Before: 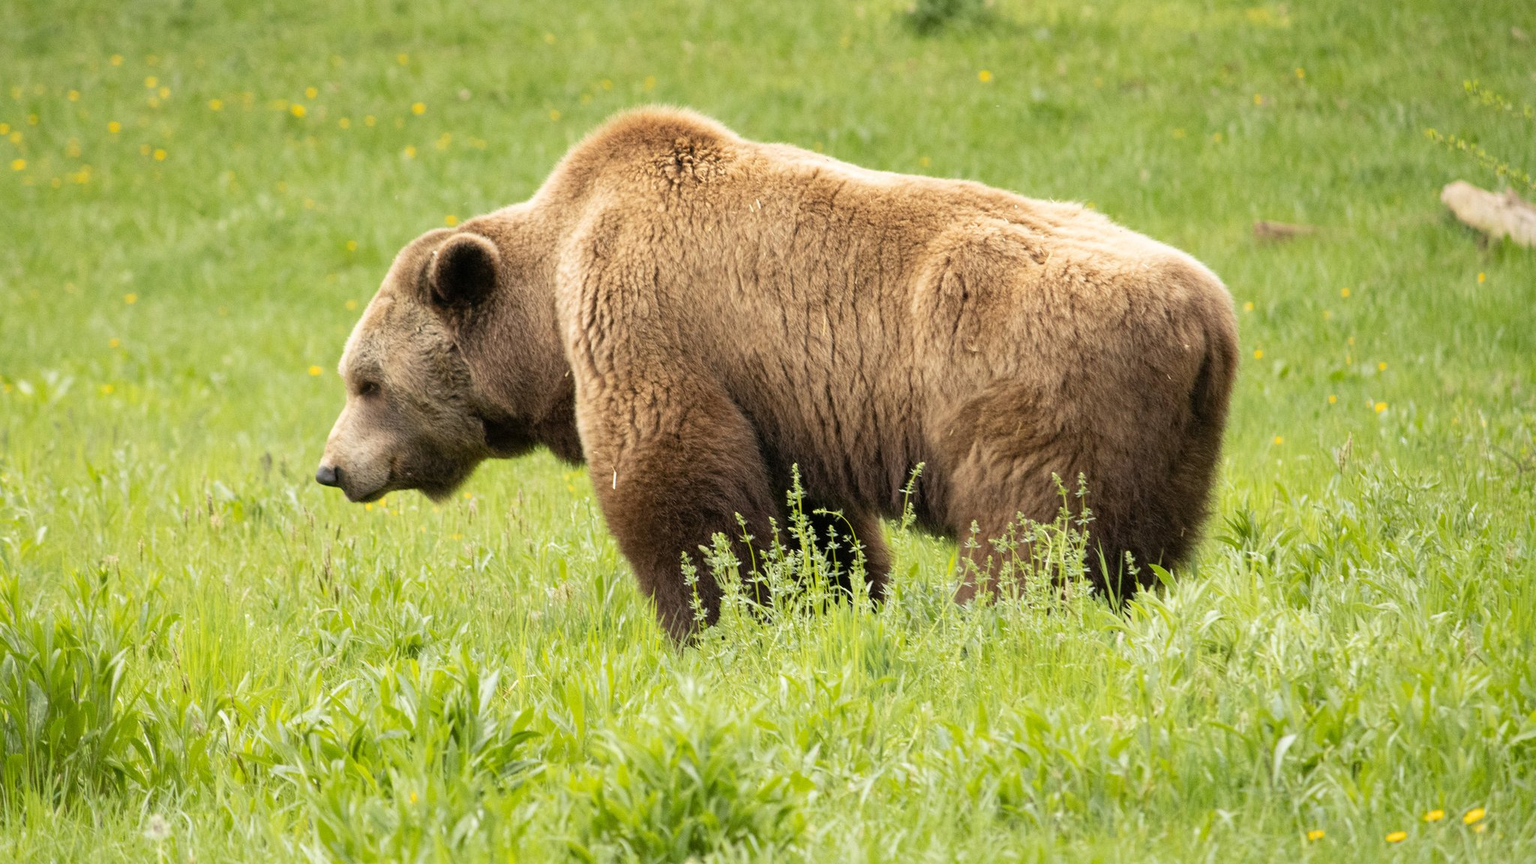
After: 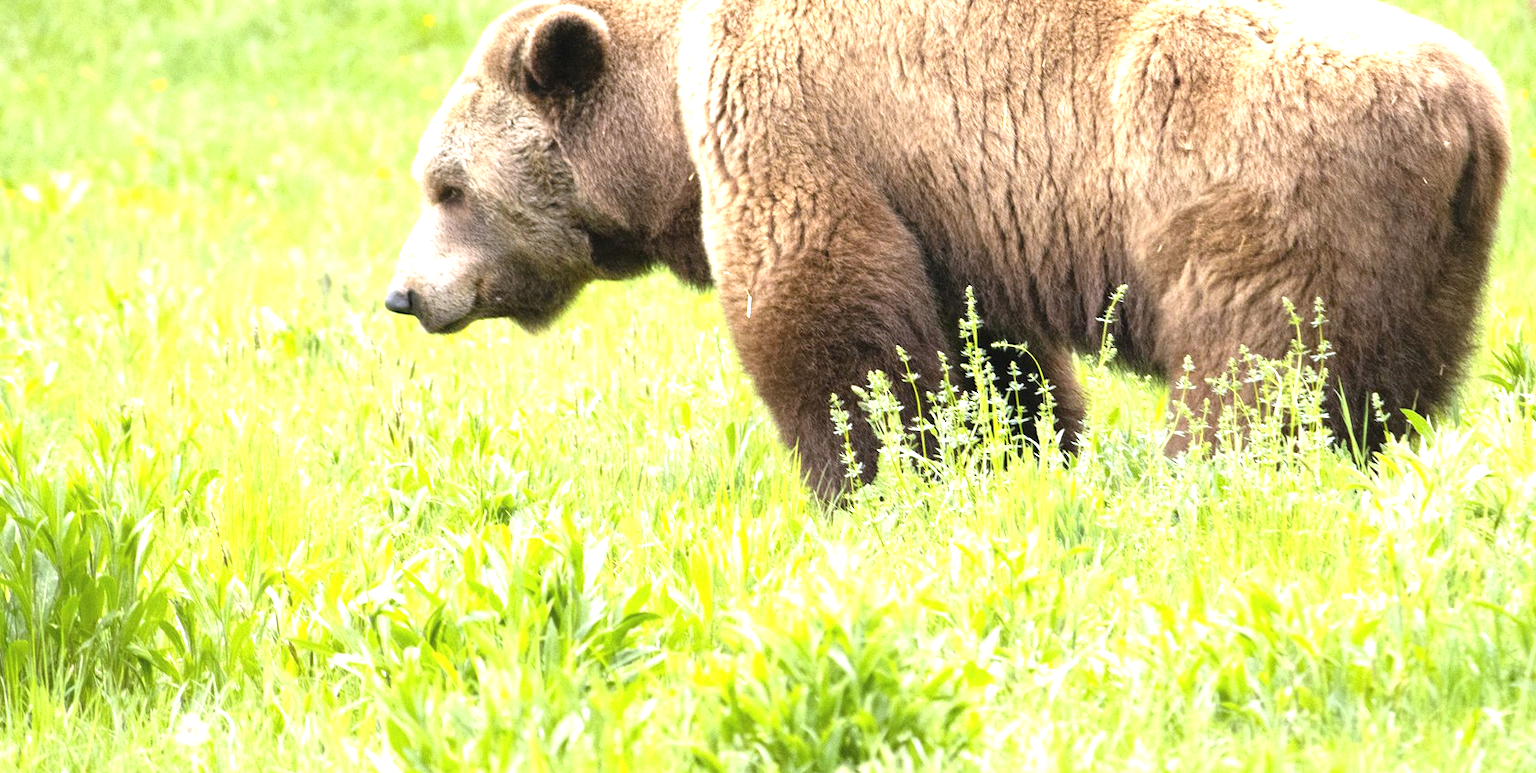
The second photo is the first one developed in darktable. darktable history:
exposure: black level correction -0.002, exposure 1.115 EV, compensate highlight preservation false
white balance: red 0.967, blue 1.119, emerald 0.756
crop: top 26.531%, right 17.959%
